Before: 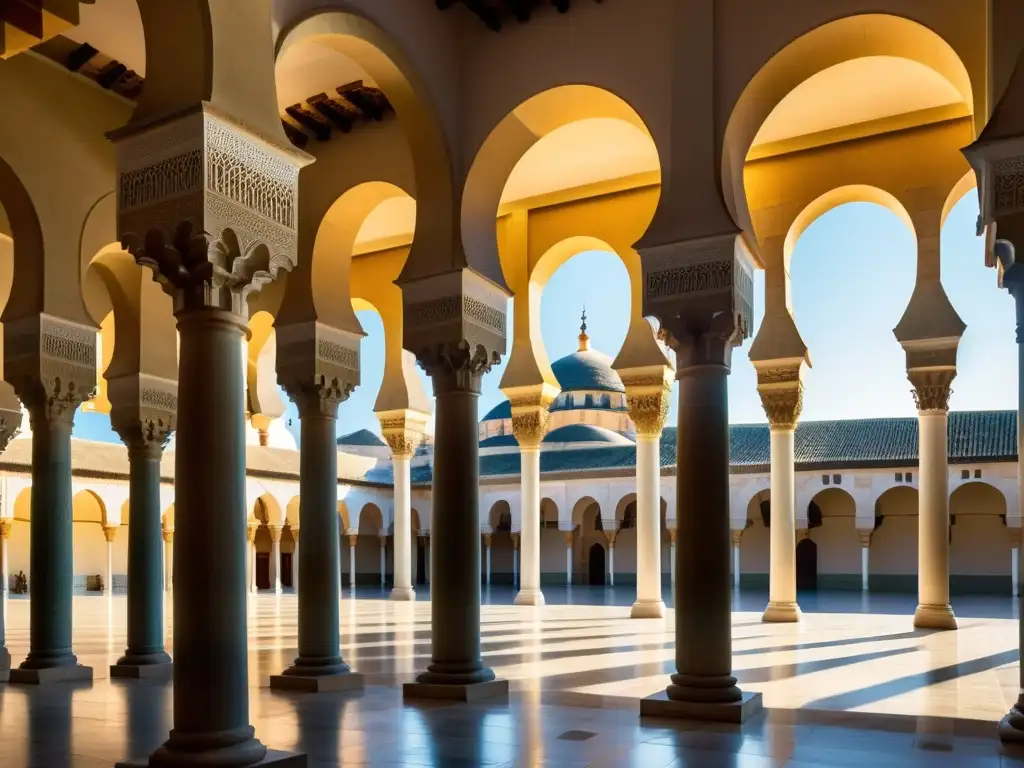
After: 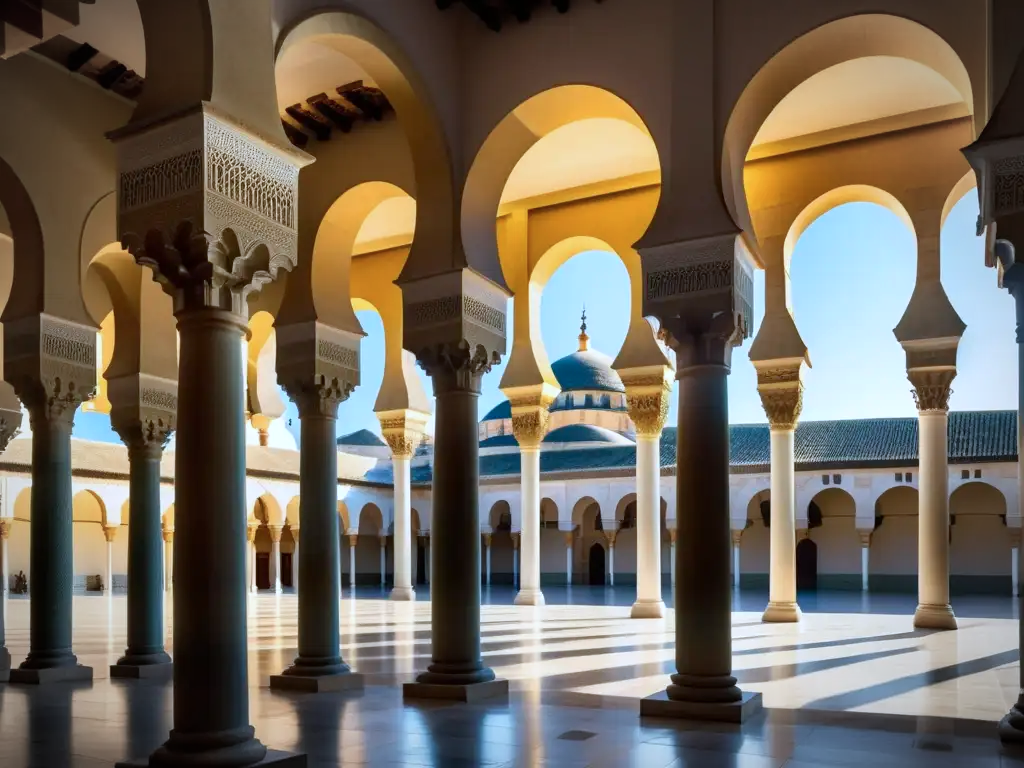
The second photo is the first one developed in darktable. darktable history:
vignetting: automatic ratio true
color calibration: x 0.367, y 0.376, temperature 4372.25 K
